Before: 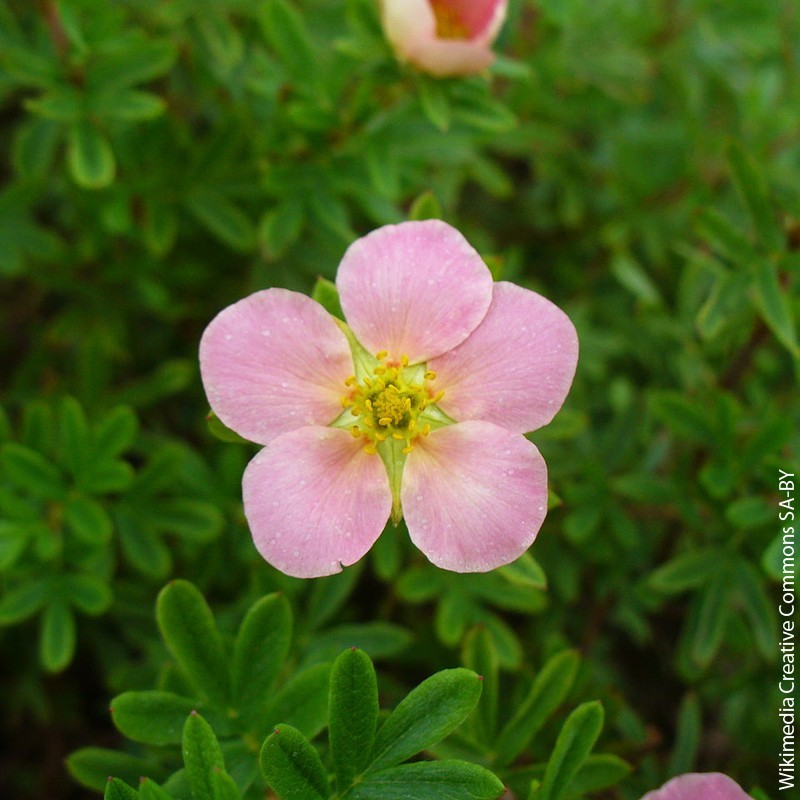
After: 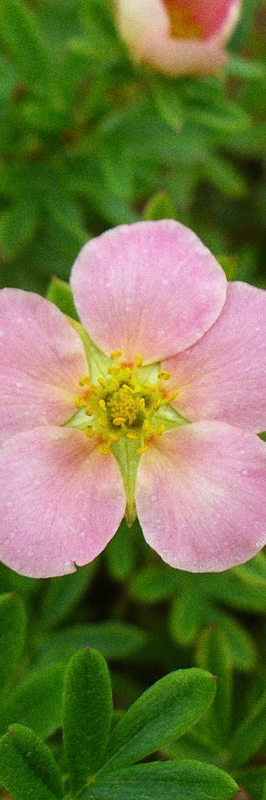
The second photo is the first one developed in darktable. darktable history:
grain: coarseness 0.09 ISO
crop: left 33.36%, right 33.36%
